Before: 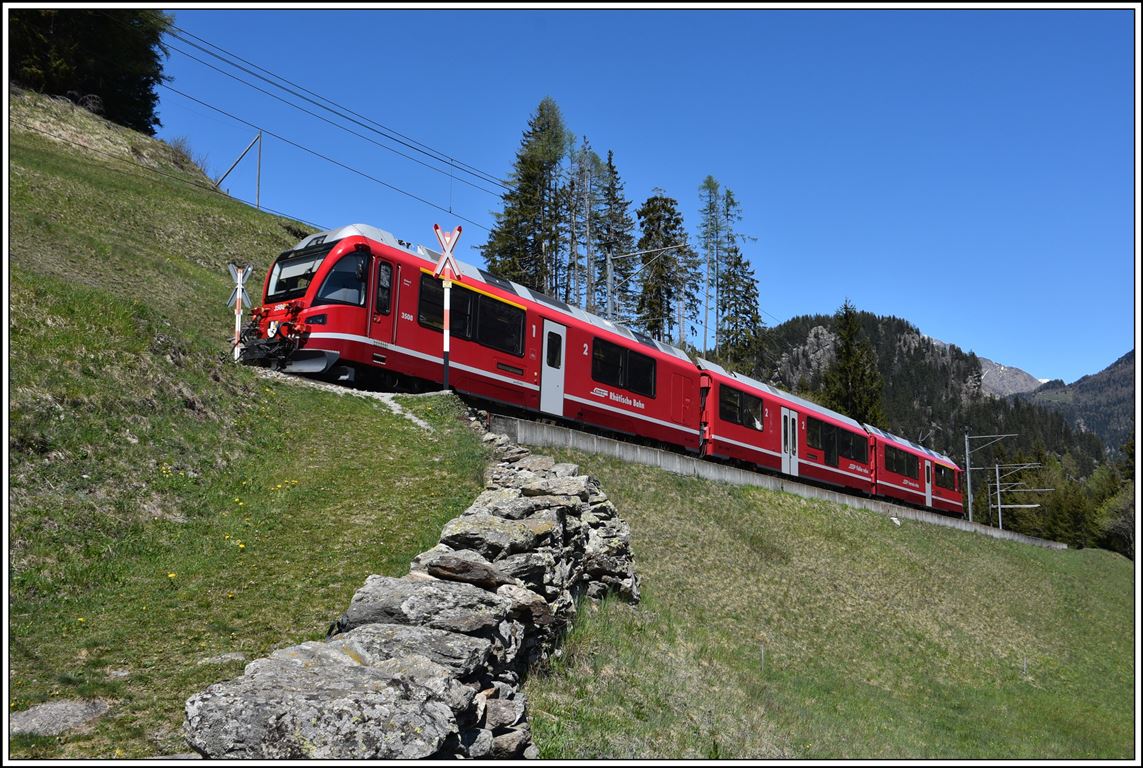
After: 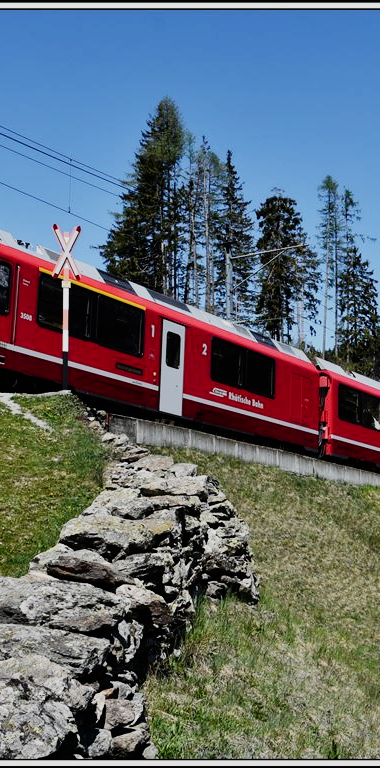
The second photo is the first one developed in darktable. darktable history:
sigmoid: contrast 1.7, skew -0.2, preserve hue 0%, red attenuation 0.1, red rotation 0.035, green attenuation 0.1, green rotation -0.017, blue attenuation 0.15, blue rotation -0.052, base primaries Rec2020
contrast brightness saturation: saturation -0.05
crop: left 33.36%, right 33.36%
